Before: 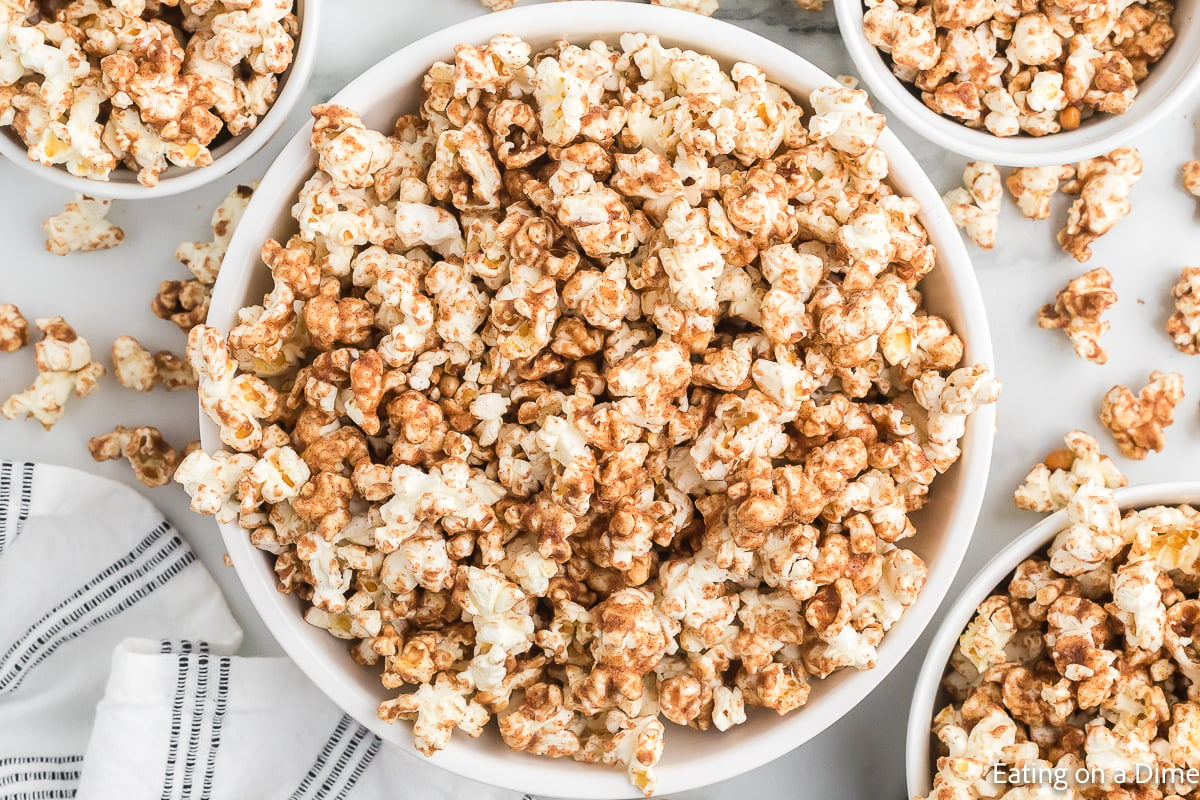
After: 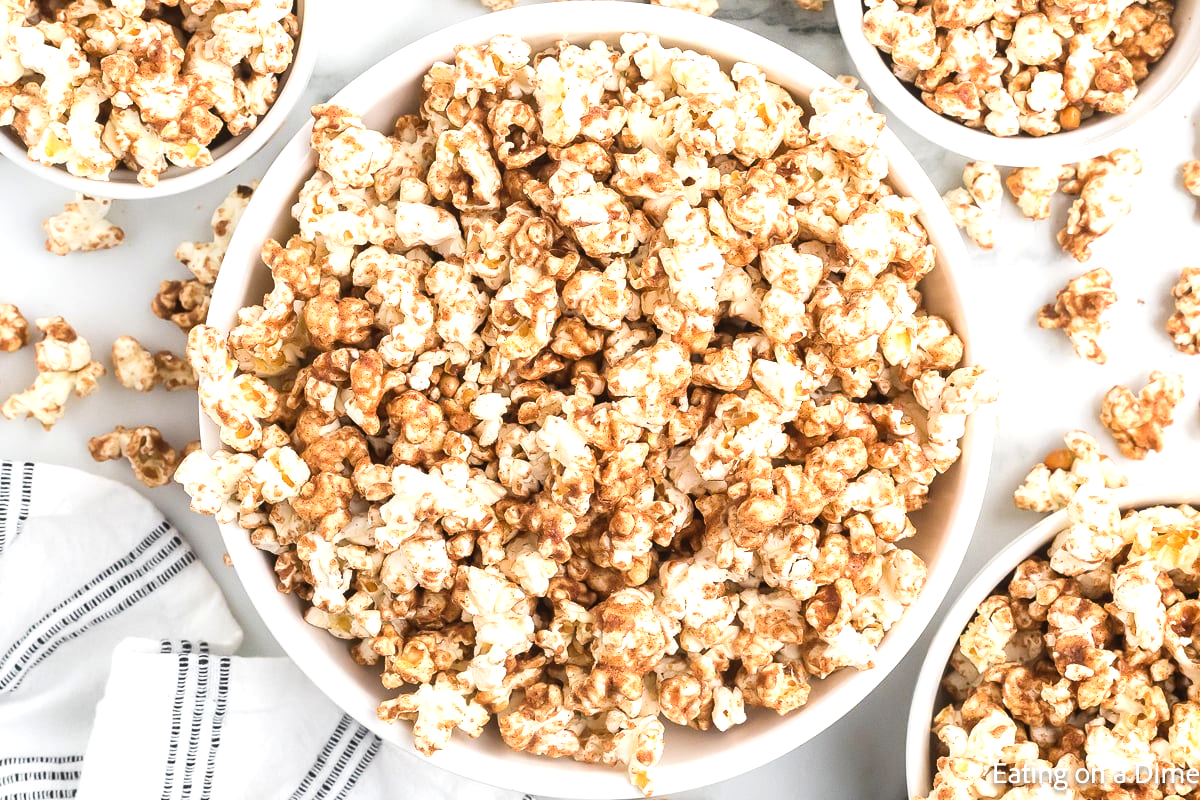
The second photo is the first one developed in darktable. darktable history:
exposure: exposure 0.493 EV, compensate highlight preservation false
